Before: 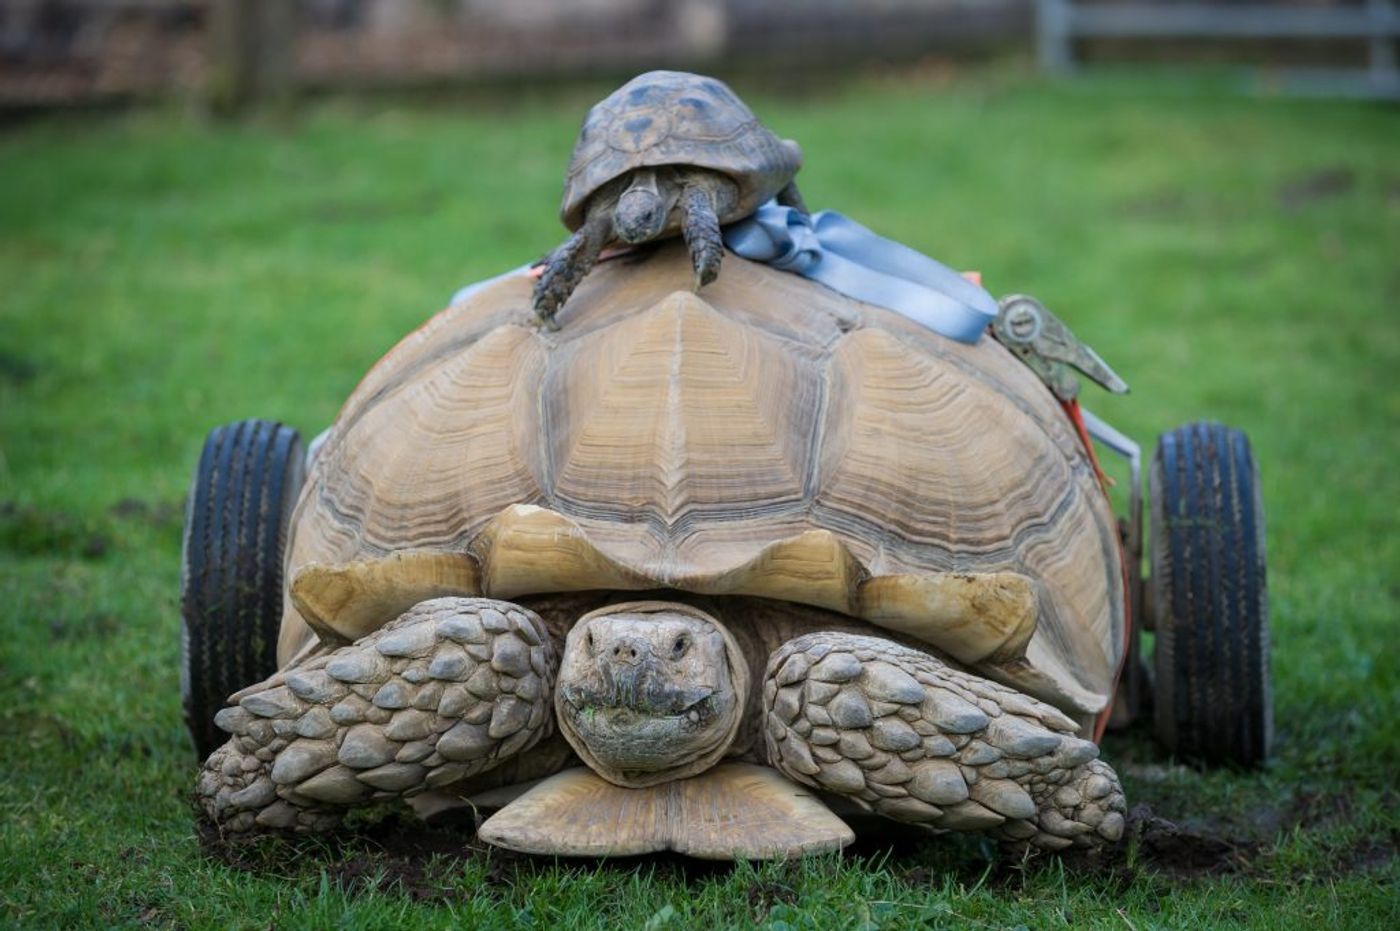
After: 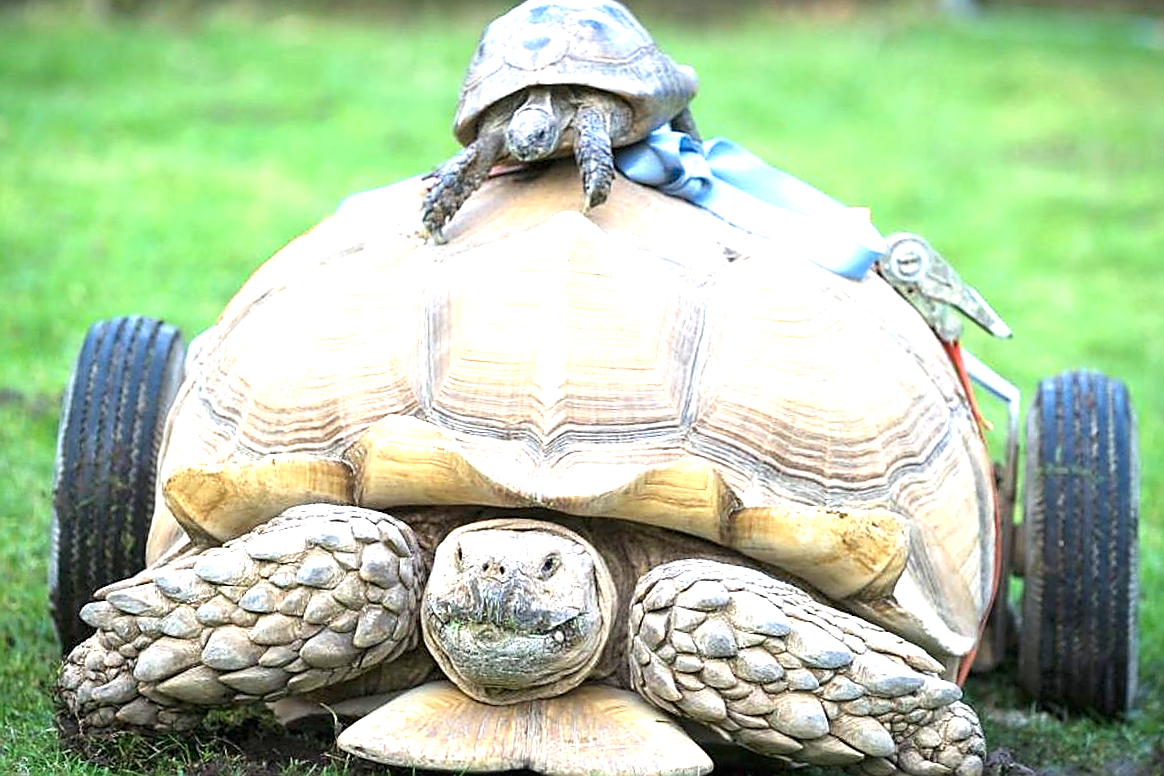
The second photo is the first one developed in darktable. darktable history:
sharpen: radius 1.414, amount 1.257, threshold 0.655
exposure: black level correction 0, exposure 1.662 EV, compensate highlight preservation false
crop and rotate: angle -3.16°, left 5.315%, top 5.173%, right 4.72%, bottom 4.611%
